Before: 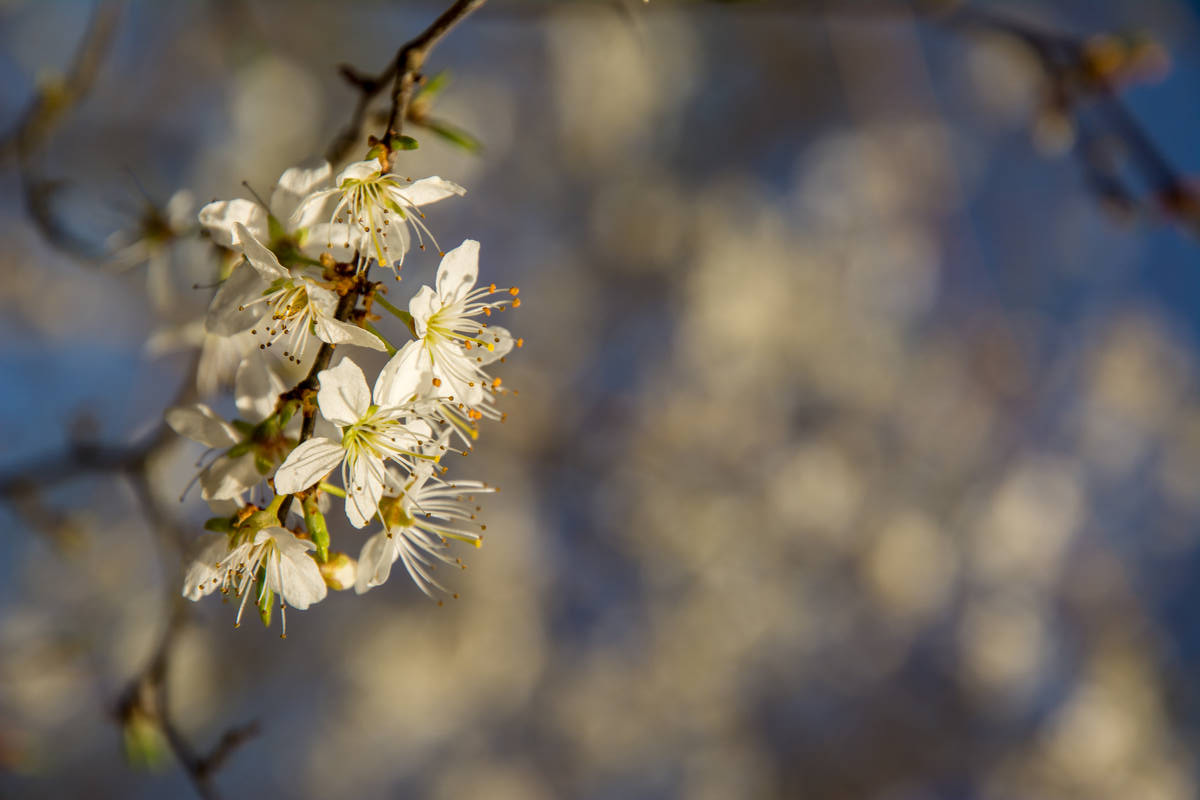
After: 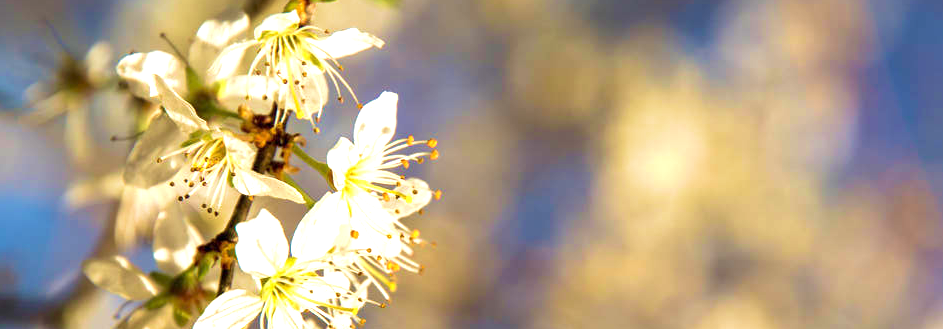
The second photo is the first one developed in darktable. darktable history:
crop: left 6.852%, top 18.533%, right 14.497%, bottom 40.334%
exposure: exposure 1.135 EV, compensate highlight preservation false
velvia: strength 74.55%
